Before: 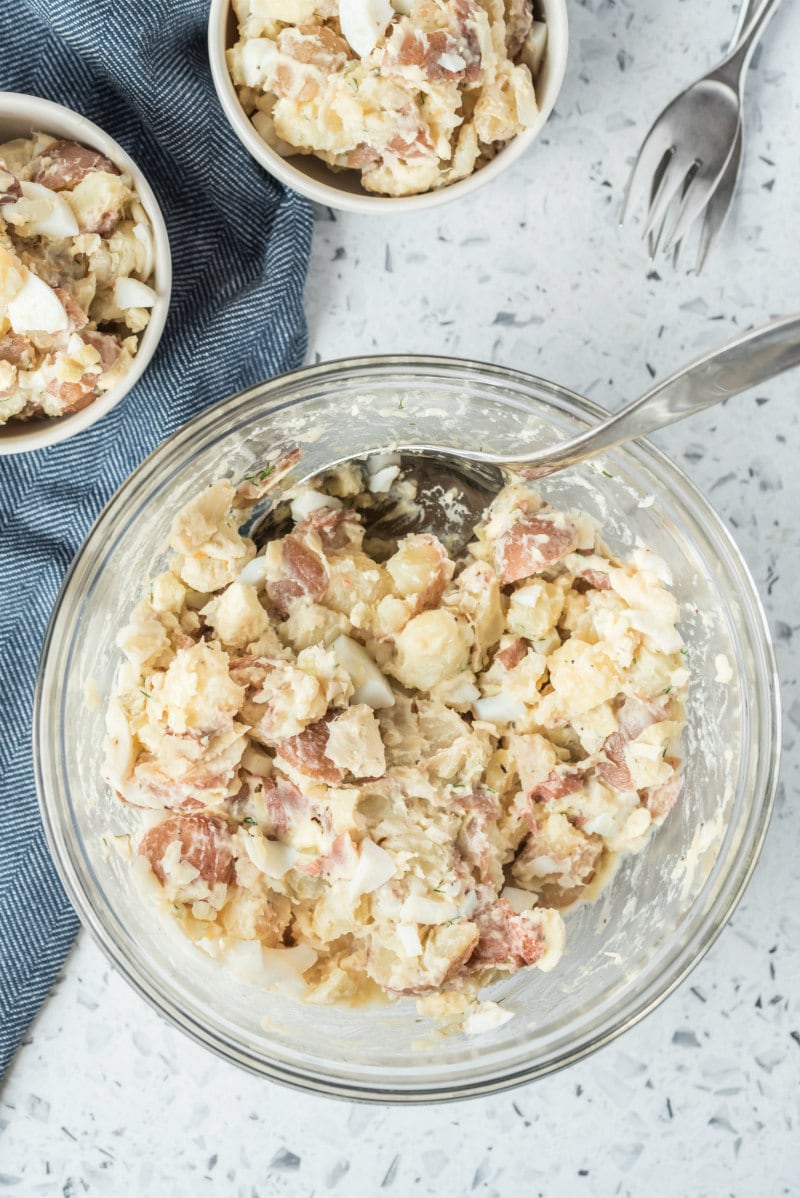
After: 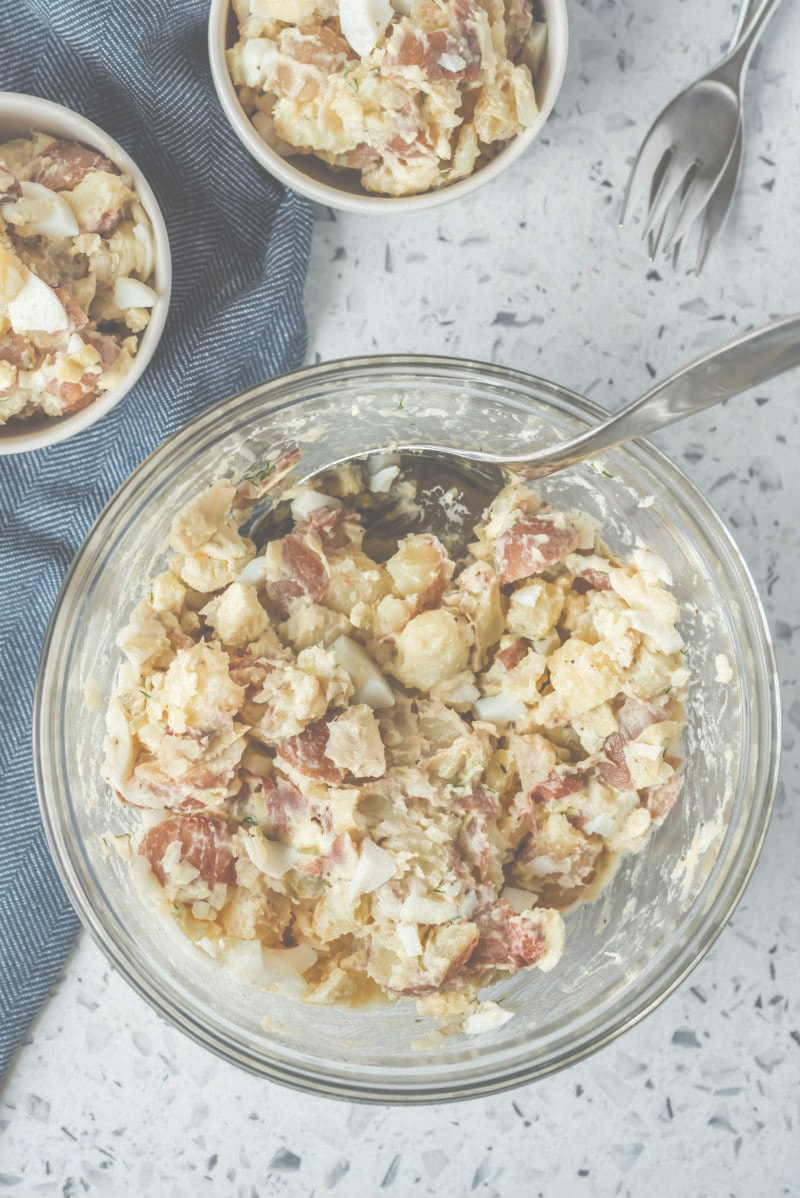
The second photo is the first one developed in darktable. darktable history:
shadows and highlights: on, module defaults
exposure: black level correction -0.087, compensate highlight preservation false
